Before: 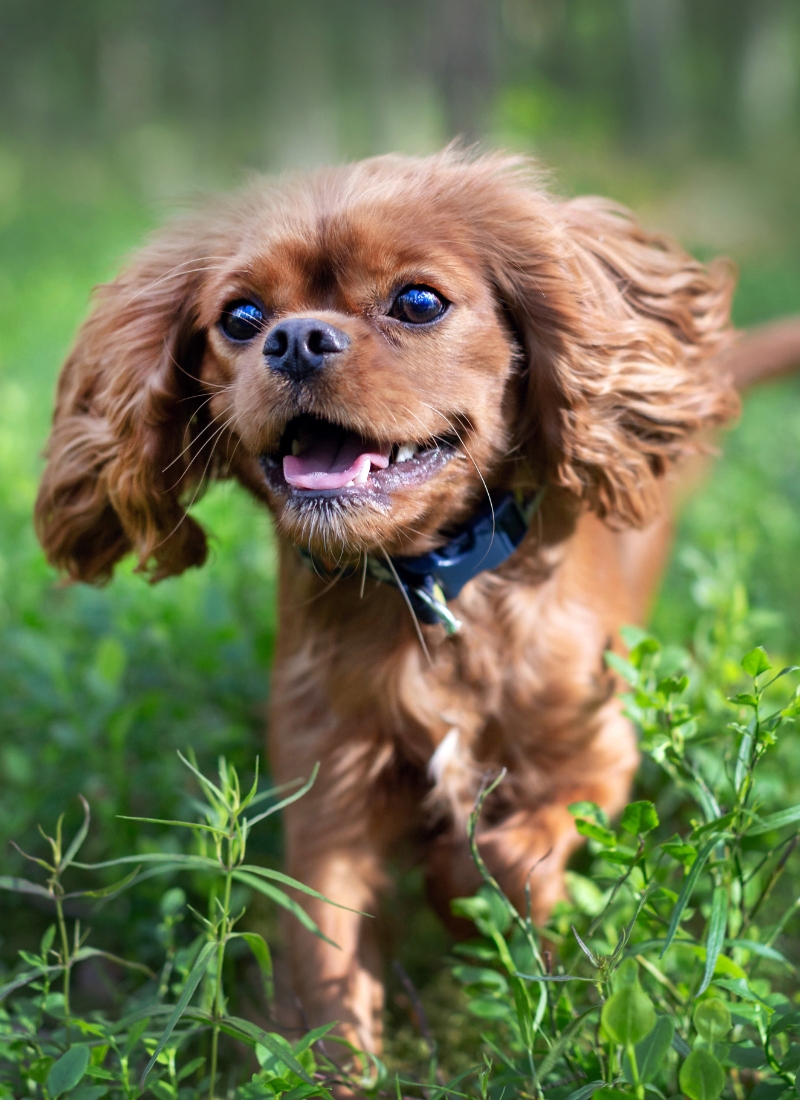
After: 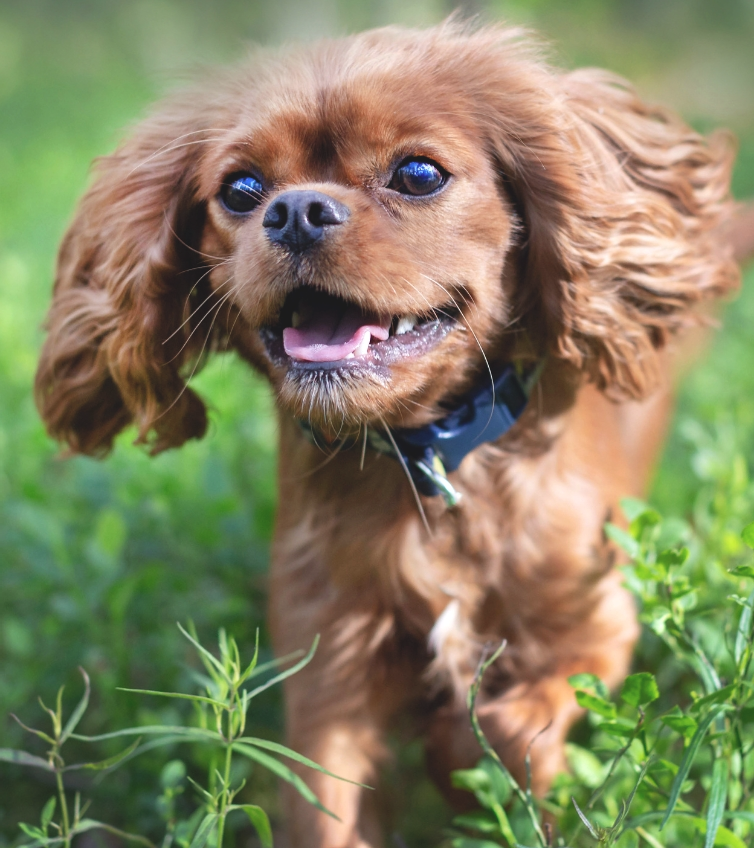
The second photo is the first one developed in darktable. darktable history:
crop and rotate: angle 0.03°, top 11.643%, right 5.651%, bottom 11.189%
color balance: lift [1.007, 1, 1, 1], gamma [1.097, 1, 1, 1]
